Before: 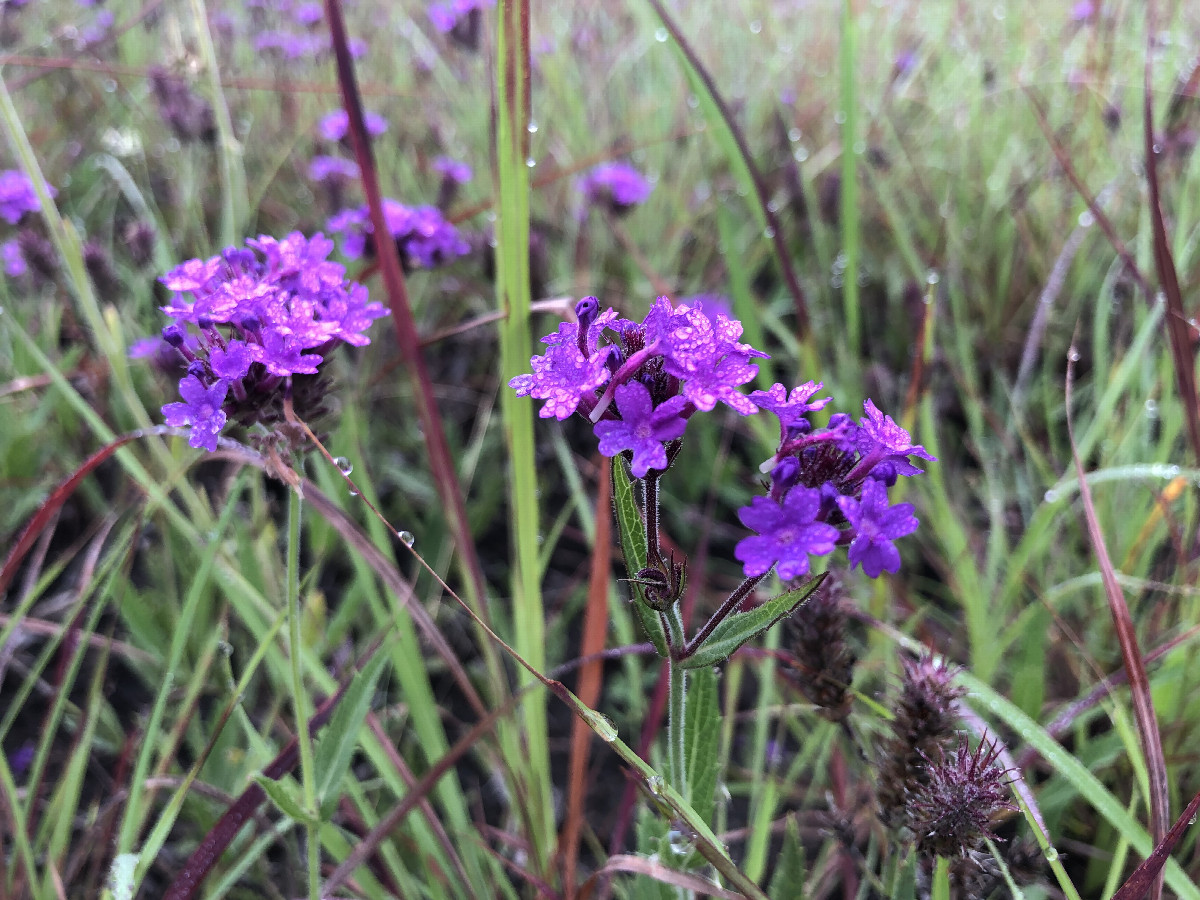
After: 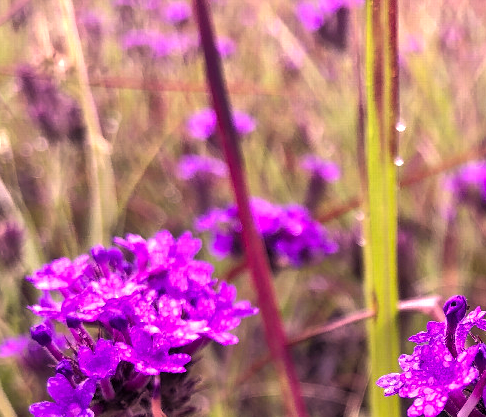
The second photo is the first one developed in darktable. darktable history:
tone equalizer: -7 EV 0.144 EV, -6 EV 0.601 EV, -5 EV 1.13 EV, -4 EV 1.32 EV, -3 EV 1.13 EV, -2 EV 0.6 EV, -1 EV 0.165 EV
color correction: highlights a* 22.41, highlights b* 21.55
color balance rgb: power › luminance -7.701%, power › chroma 1.322%, power › hue 330.39°, highlights gain › chroma 0.269%, highlights gain › hue 331.97°, perceptual saturation grading › global saturation 19.976%, perceptual brilliance grading › highlights 12.78%, perceptual brilliance grading › mid-tones 7.646%, perceptual brilliance grading › shadows -18.13%, global vibrance 5.5%
crop and rotate: left 11.026%, top 0.112%, right 48.462%, bottom 53.504%
